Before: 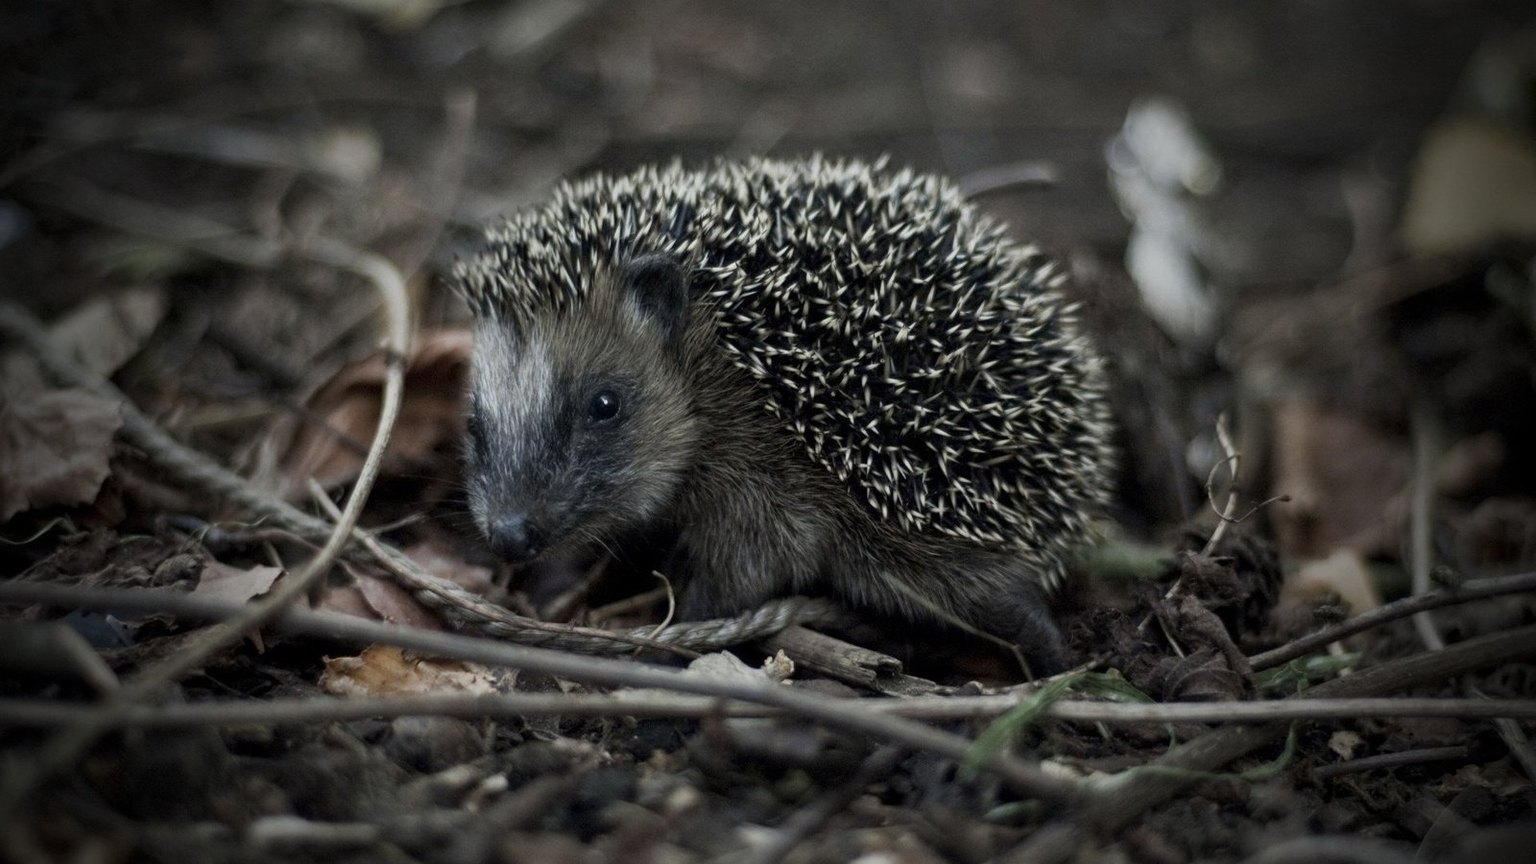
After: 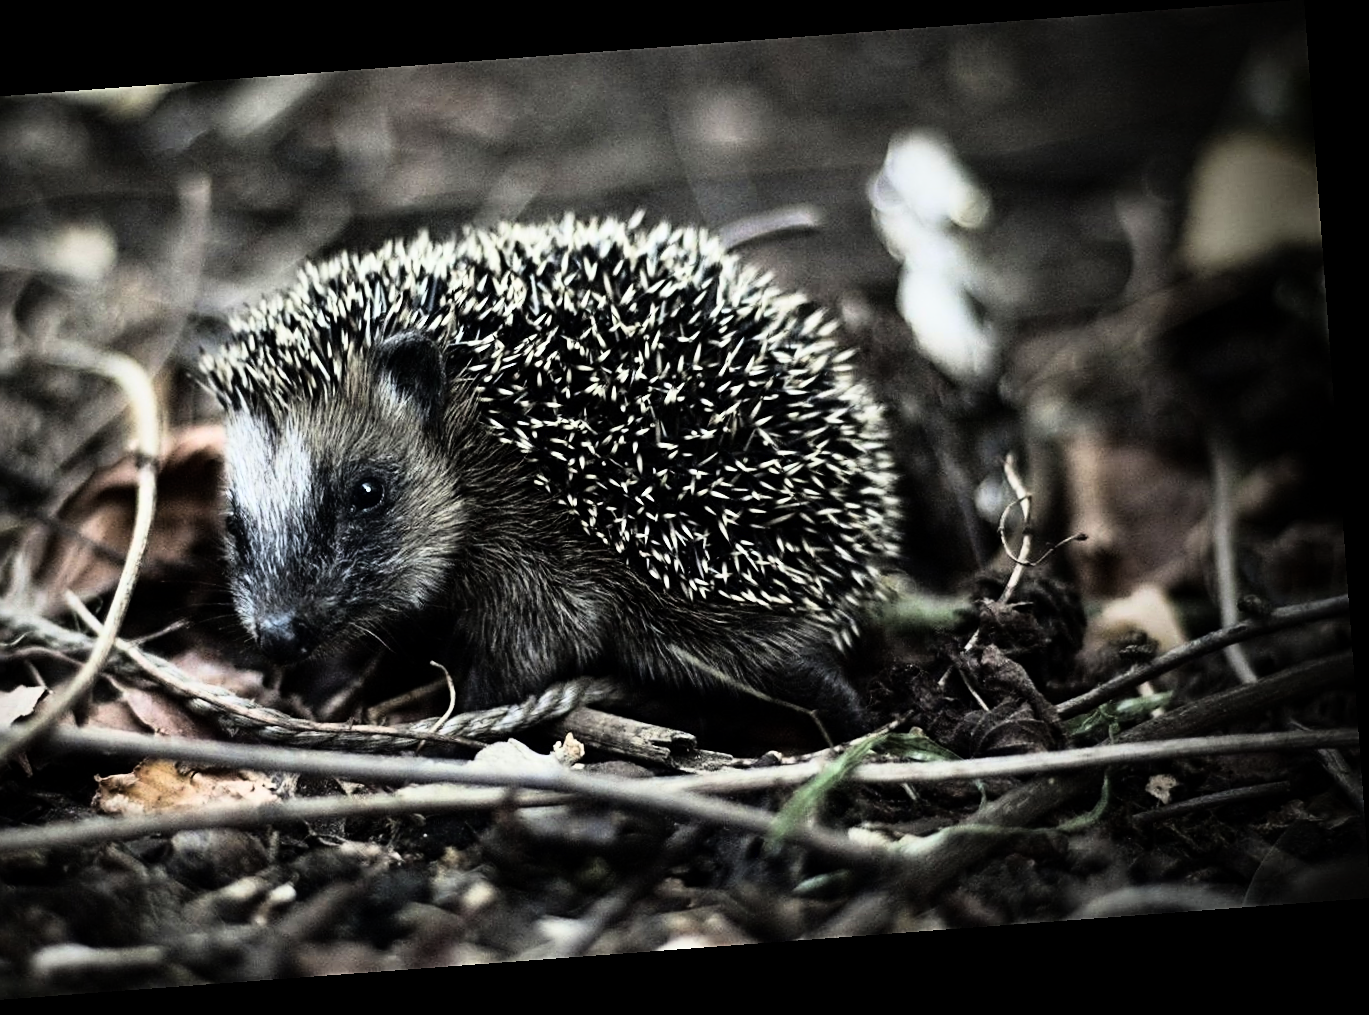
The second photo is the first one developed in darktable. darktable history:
rgb curve: curves: ch0 [(0, 0) (0.21, 0.15) (0.24, 0.21) (0.5, 0.75) (0.75, 0.96) (0.89, 0.99) (1, 1)]; ch1 [(0, 0.02) (0.21, 0.13) (0.25, 0.2) (0.5, 0.67) (0.75, 0.9) (0.89, 0.97) (1, 1)]; ch2 [(0, 0.02) (0.21, 0.13) (0.25, 0.2) (0.5, 0.67) (0.75, 0.9) (0.89, 0.97) (1, 1)], compensate middle gray true
sharpen: on, module defaults
rotate and perspective: rotation -4.25°, automatic cropping off
crop: left 17.582%, bottom 0.031%
exposure: exposure 0.2 EV, compensate highlight preservation false
